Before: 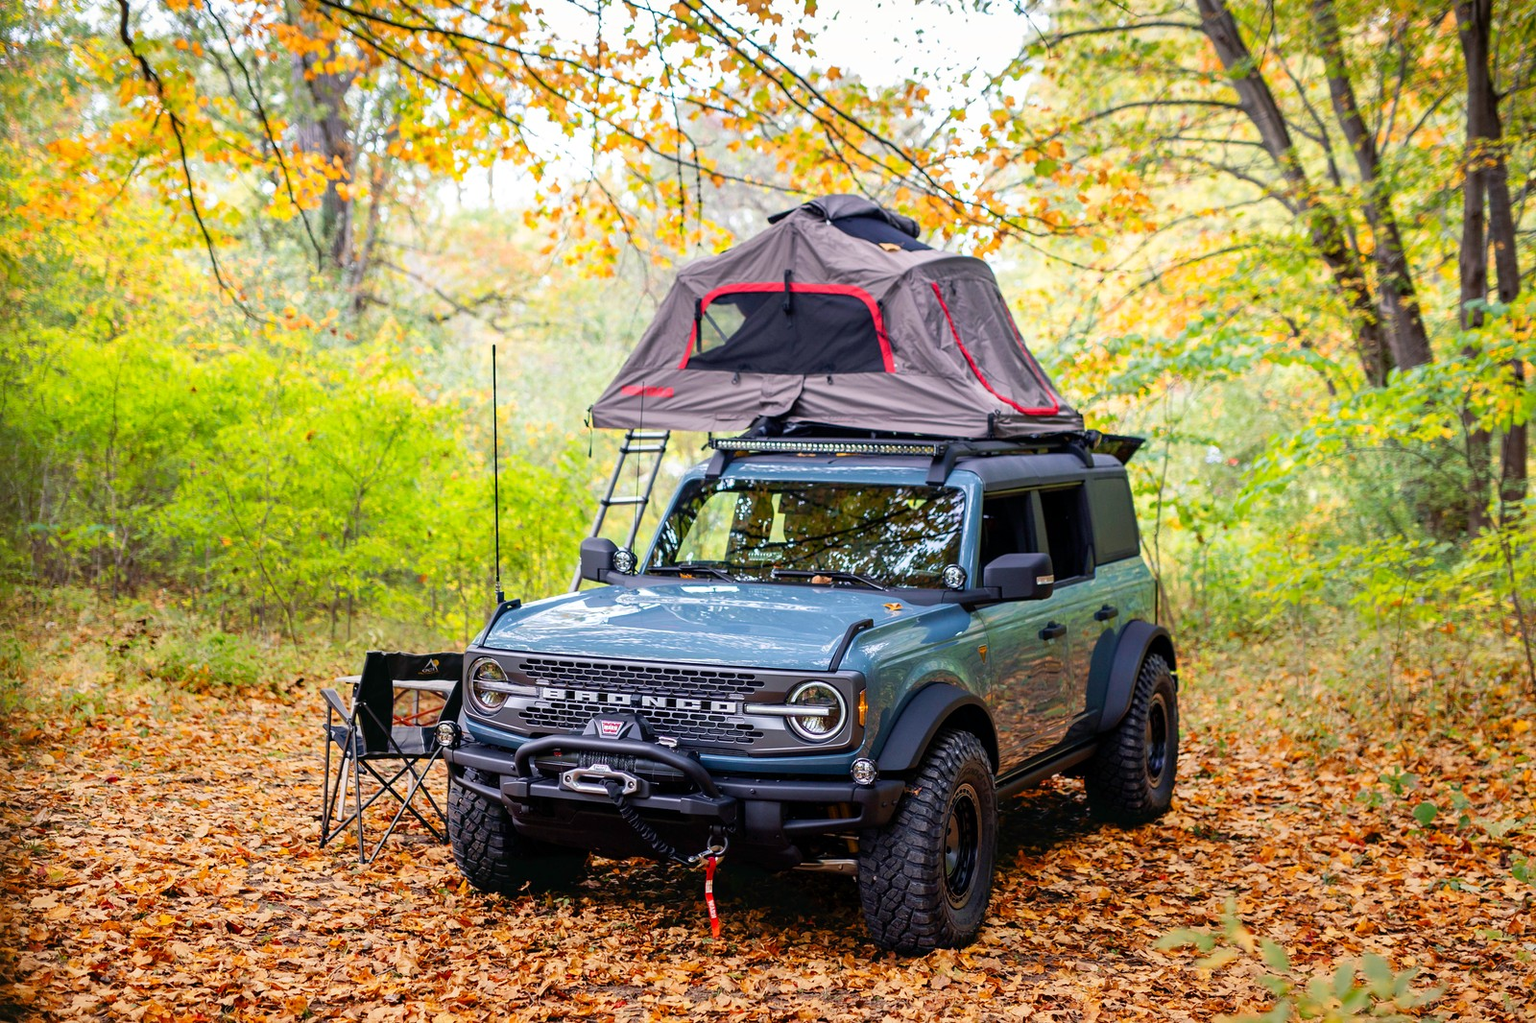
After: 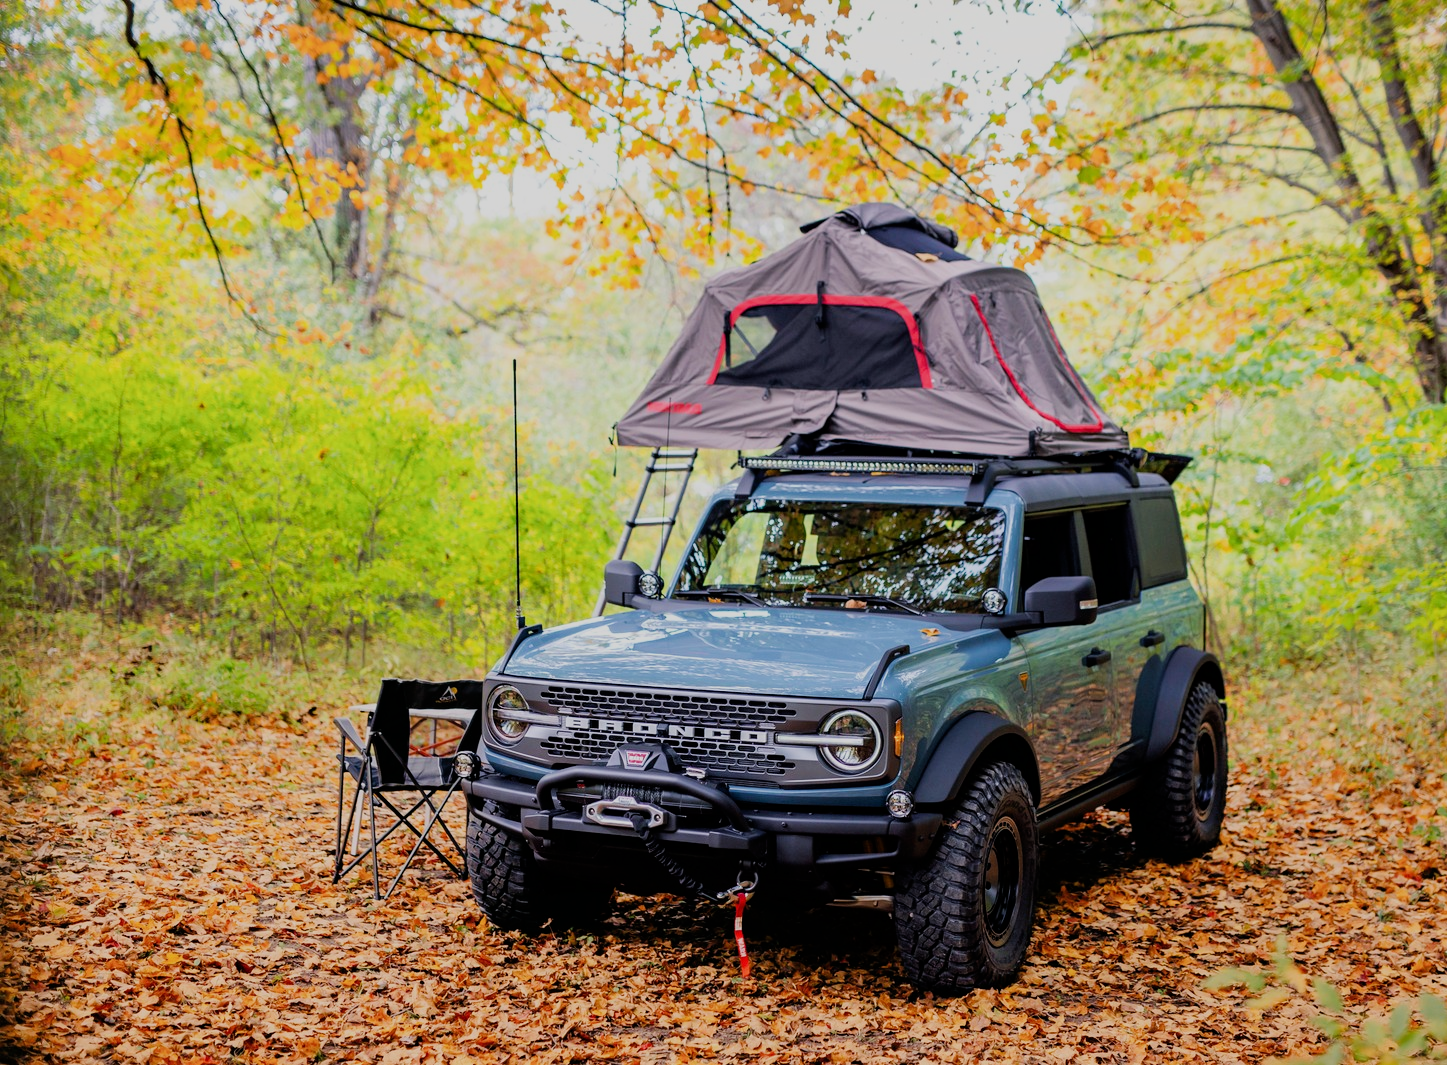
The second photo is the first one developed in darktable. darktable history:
crop: right 9.503%, bottom 0.025%
filmic rgb: black relative exposure -7.65 EV, white relative exposure 4.56 EV, hardness 3.61
